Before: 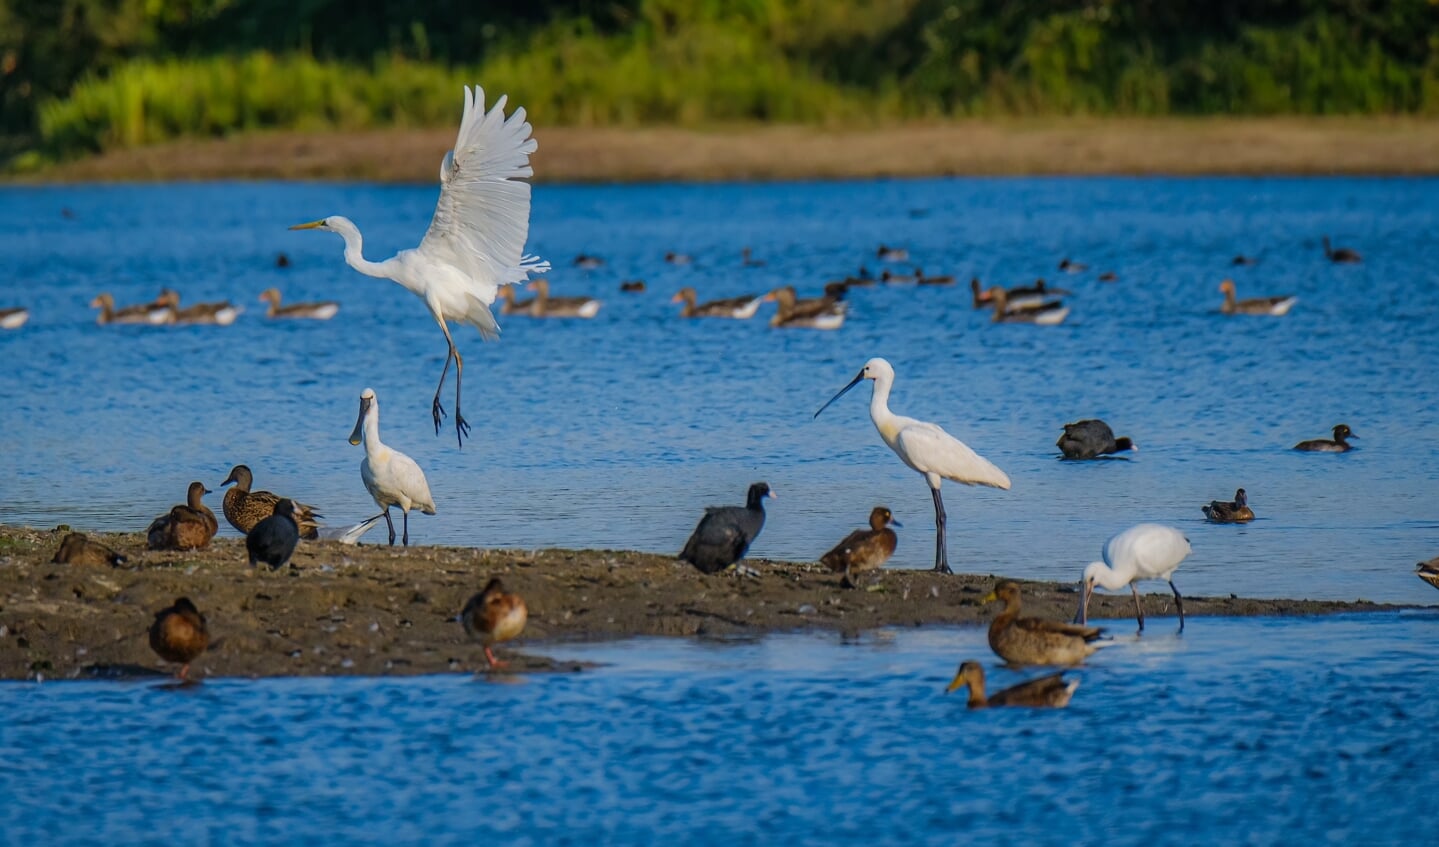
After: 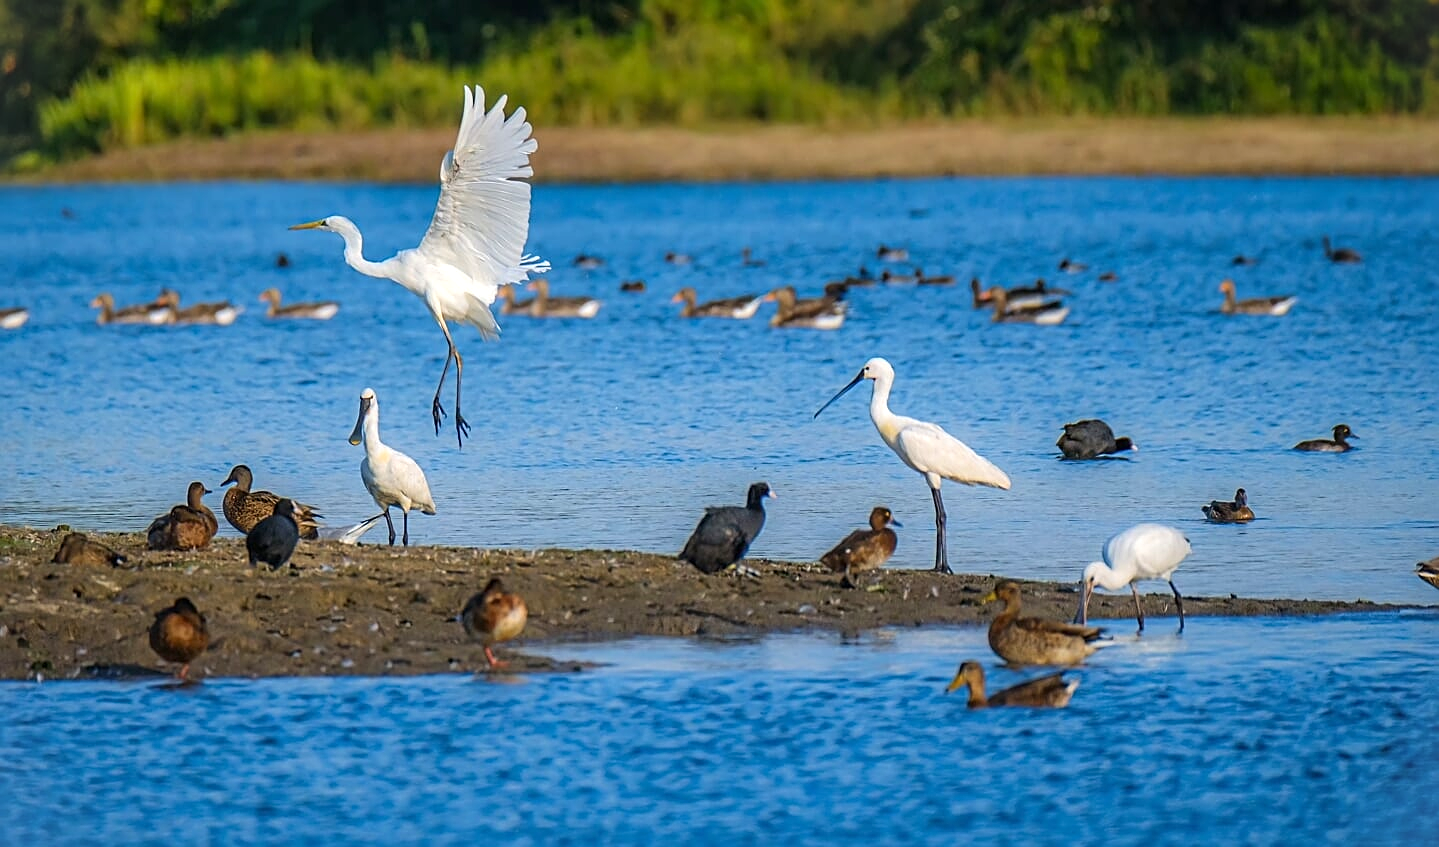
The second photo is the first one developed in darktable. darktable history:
exposure: exposure 0.6 EV, compensate highlight preservation false
sharpen: on, module defaults
base curve: exposure shift 0, preserve colors none
vignetting: fall-off start 100%, brightness 0.05, saturation 0
